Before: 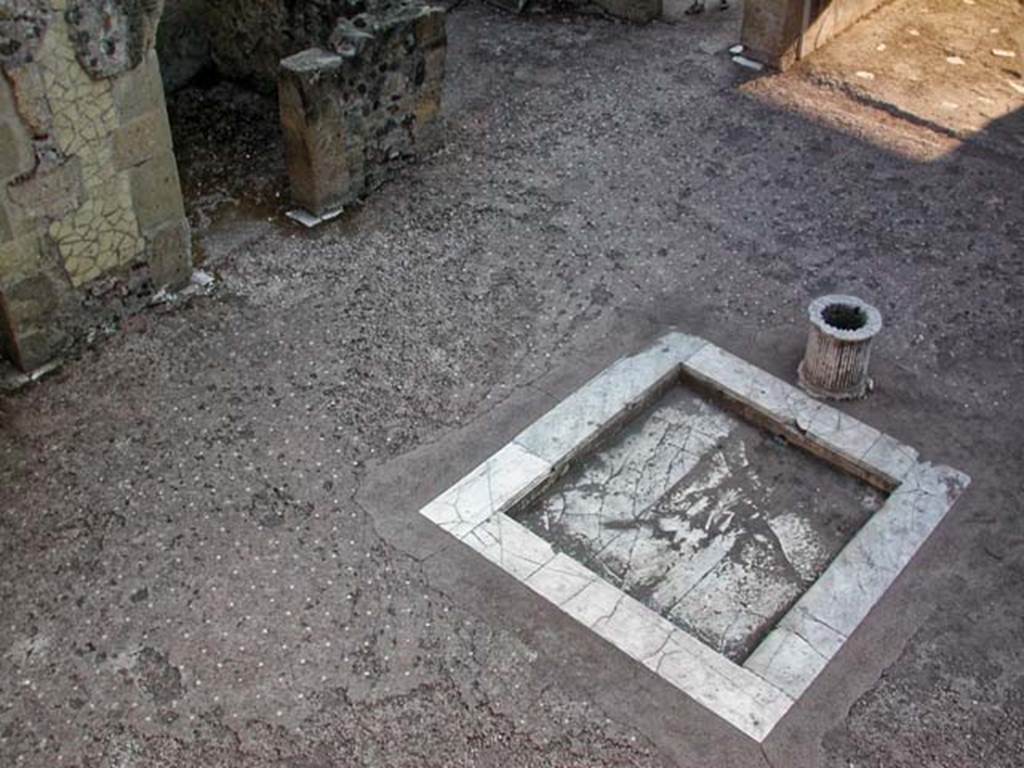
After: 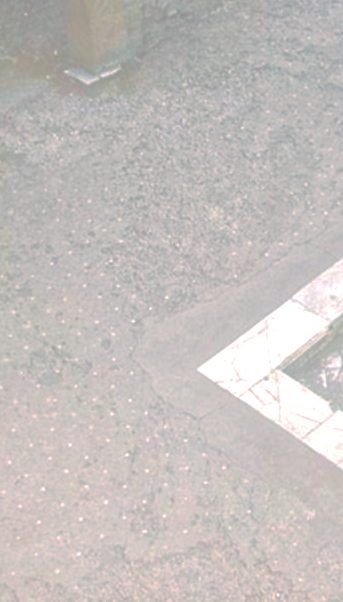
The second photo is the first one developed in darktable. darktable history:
color balance rgb: shadows lift › chroma 2%, shadows lift › hue 185.64°, power › luminance 1.48%, highlights gain › chroma 3%, highlights gain › hue 54.51°, global offset › luminance -0.4%, perceptual saturation grading › highlights -18.47%, perceptual saturation grading › mid-tones 6.62%, perceptual saturation grading › shadows 28.22%, perceptual brilliance grading › highlights 15.68%, perceptual brilliance grading › shadows -14.29%, global vibrance 25.96%, contrast 6.45%
tone curve: curves: ch0 [(0, 0) (0.003, 0.029) (0.011, 0.034) (0.025, 0.044) (0.044, 0.057) (0.069, 0.07) (0.1, 0.084) (0.136, 0.104) (0.177, 0.127) (0.224, 0.156) (0.277, 0.192) (0.335, 0.236) (0.399, 0.284) (0.468, 0.339) (0.543, 0.393) (0.623, 0.454) (0.709, 0.541) (0.801, 0.65) (0.898, 0.766) (1, 1)], preserve colors none
split-toning: highlights › hue 298.8°, highlights › saturation 0.73, compress 41.76%
crop and rotate: left 21.77%, top 18.528%, right 44.676%, bottom 2.997%
bloom: size 70%, threshold 25%, strength 70%
